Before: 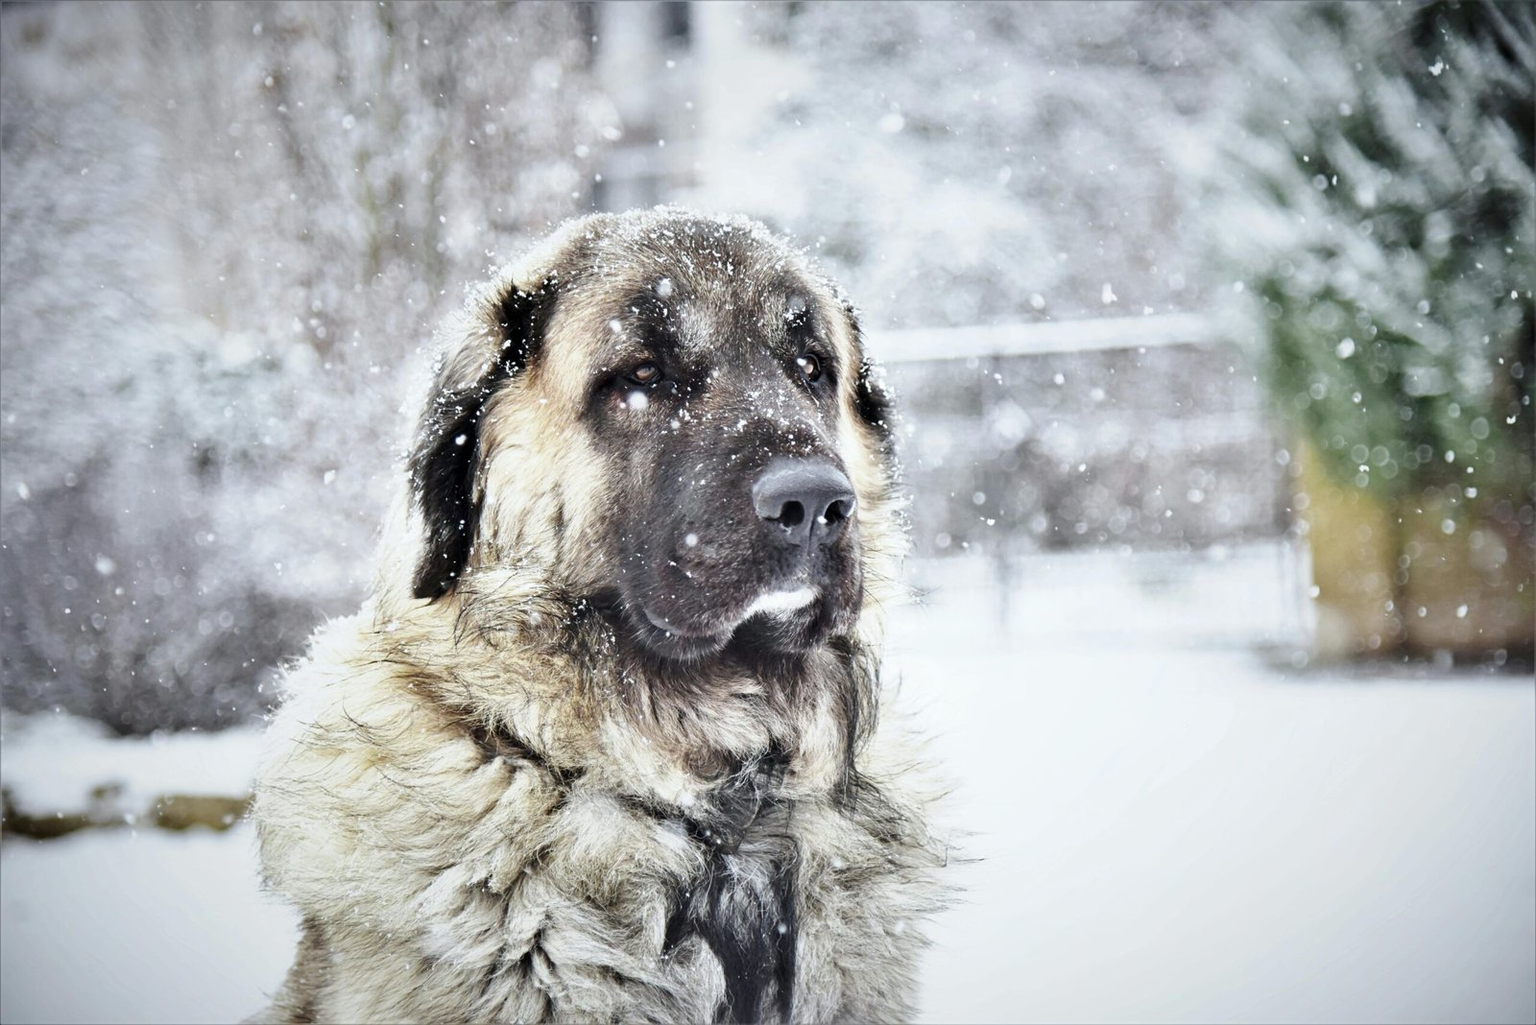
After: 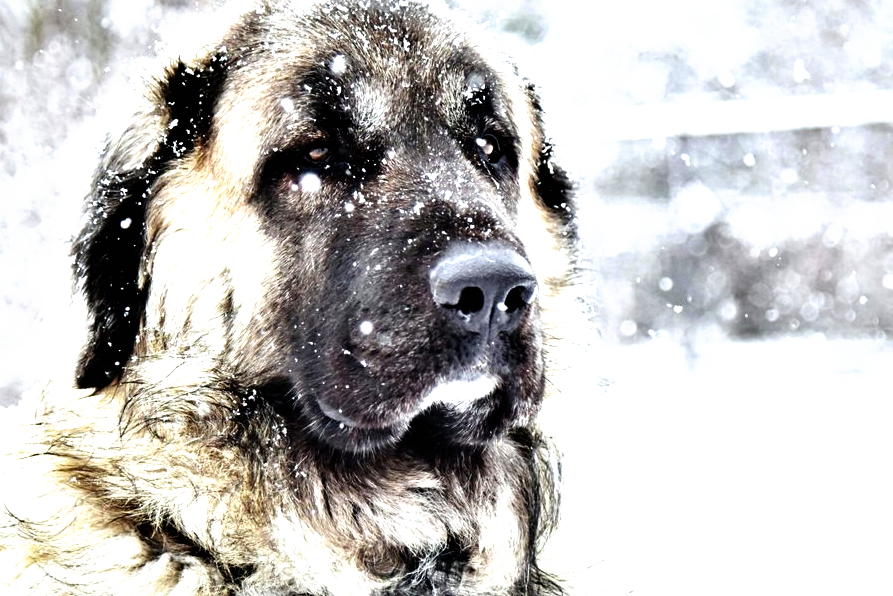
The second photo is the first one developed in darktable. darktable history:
crop and rotate: left 22.13%, top 22.054%, right 22.026%, bottom 22.102%
filmic rgb: black relative exposure -8.2 EV, white relative exposure 2.2 EV, threshold 3 EV, hardness 7.11, latitude 85.74%, contrast 1.696, highlights saturation mix -4%, shadows ↔ highlights balance -2.69%, preserve chrominance no, color science v5 (2021), contrast in shadows safe, contrast in highlights safe, enable highlight reconstruction true
